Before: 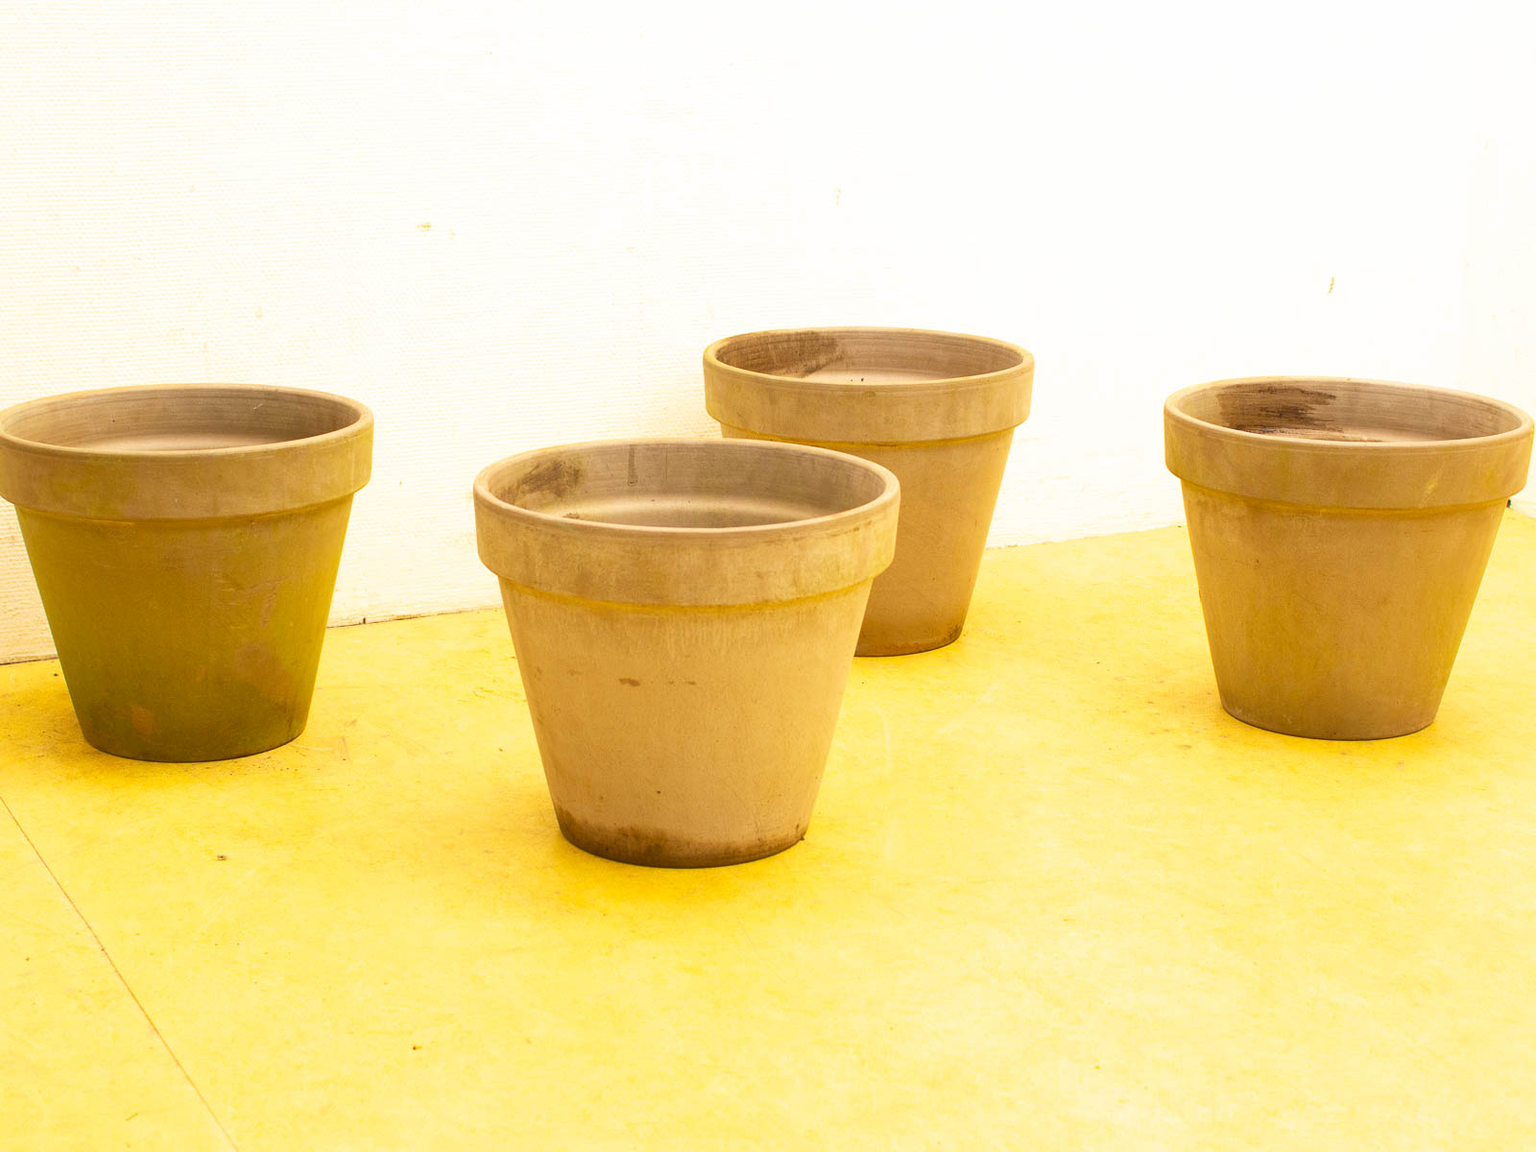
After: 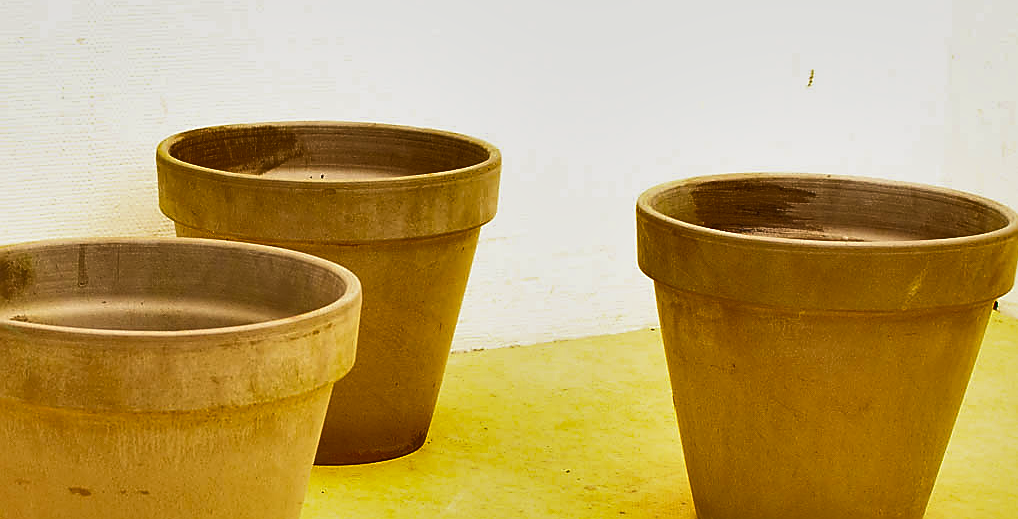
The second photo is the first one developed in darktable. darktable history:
shadows and highlights: white point adjustment -3.64, highlights -63.34, highlights color adjustment 42%, soften with gaussian
sharpen: radius 1.4, amount 1.25, threshold 0.7
crop: left 36.005%, top 18.293%, right 0.31%, bottom 38.444%
